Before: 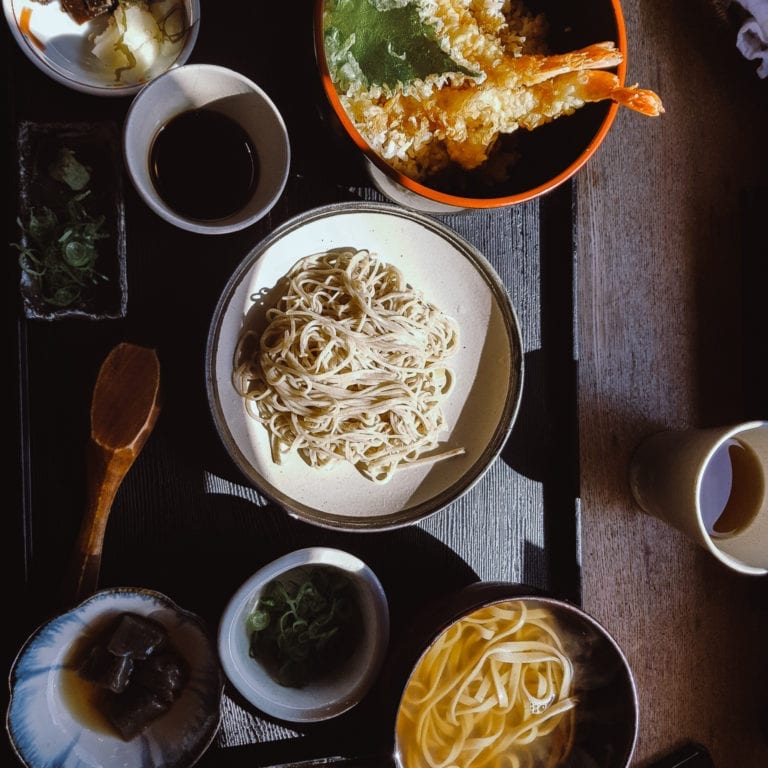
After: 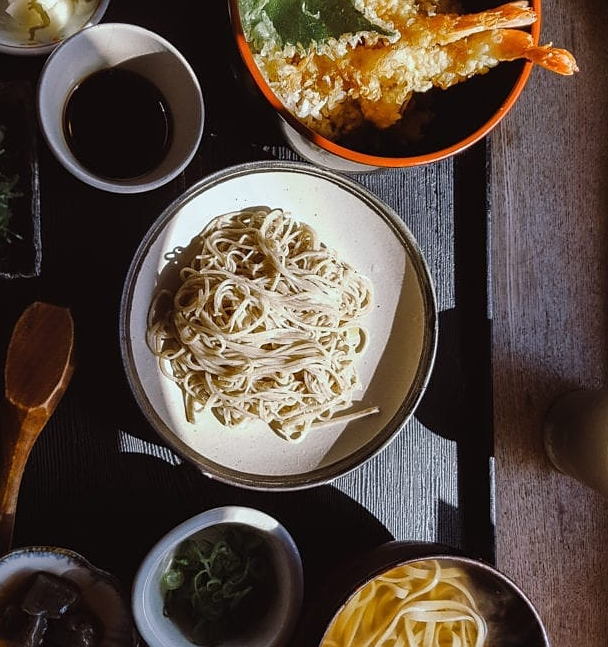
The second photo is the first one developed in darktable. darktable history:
sharpen: radius 0.969, amount 0.604
crop: left 11.225%, top 5.381%, right 9.565%, bottom 10.314%
